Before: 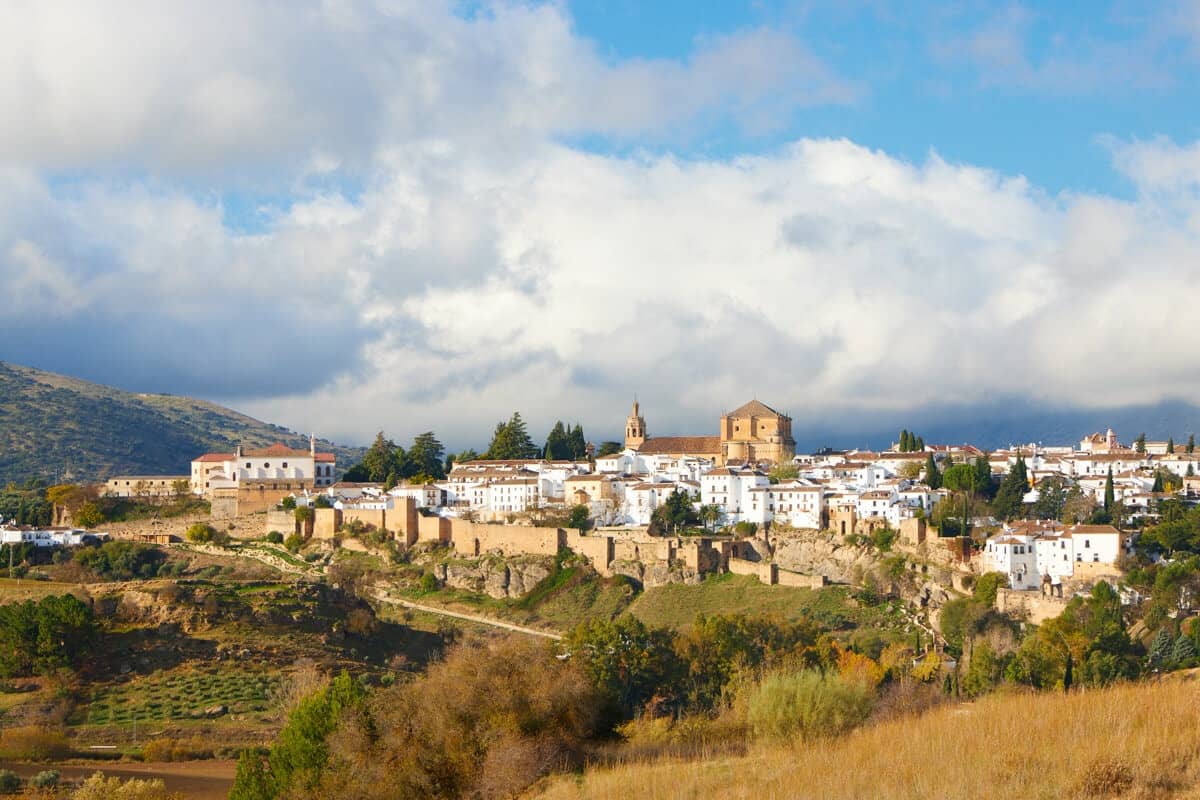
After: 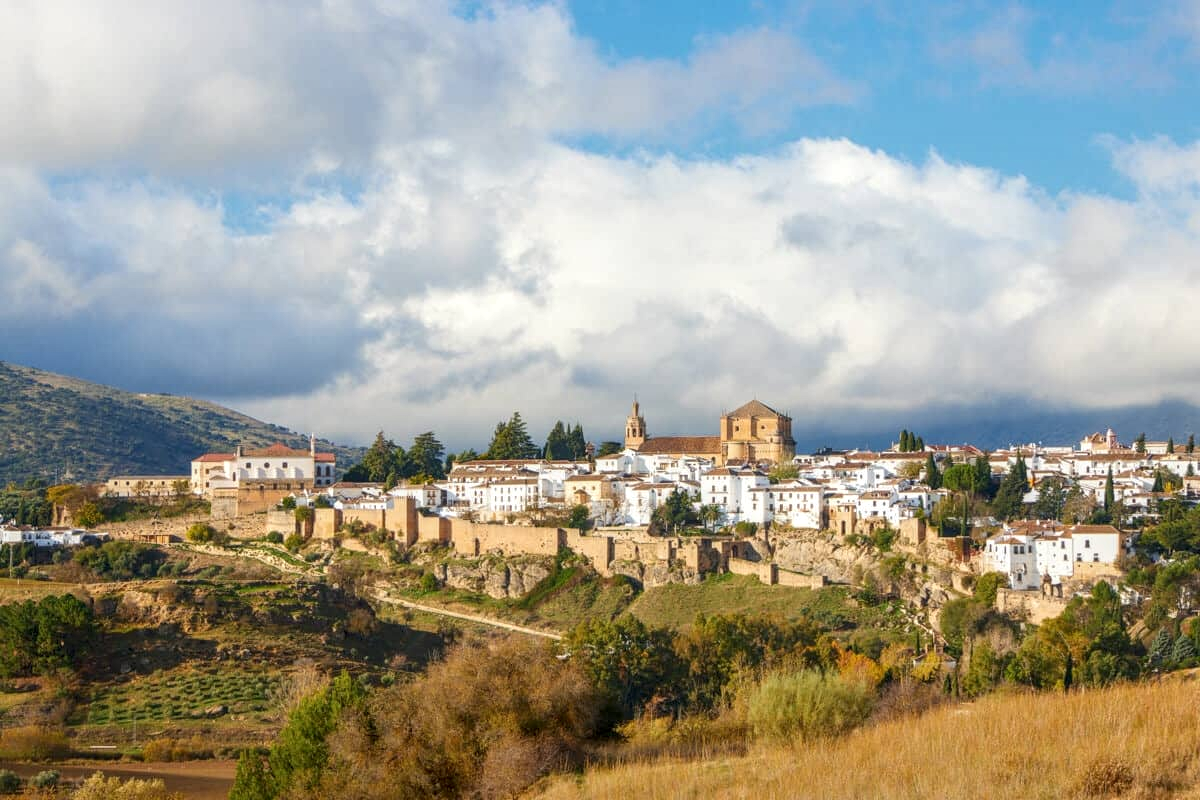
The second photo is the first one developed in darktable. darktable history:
local contrast: highlights 5%, shadows 1%, detail 133%
